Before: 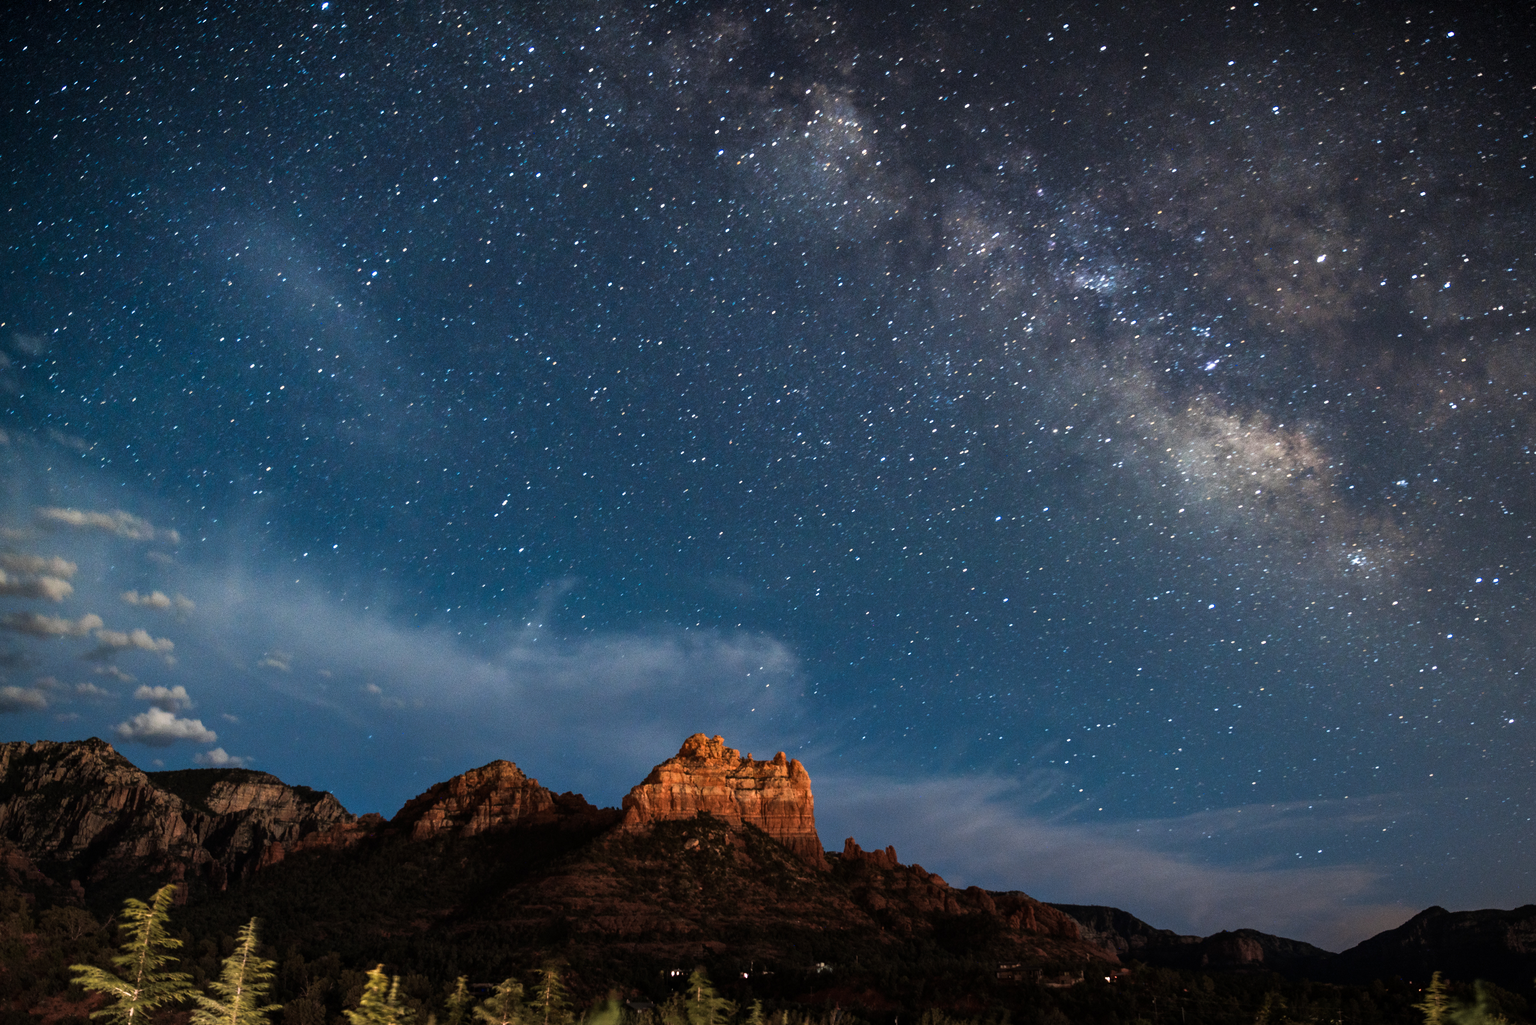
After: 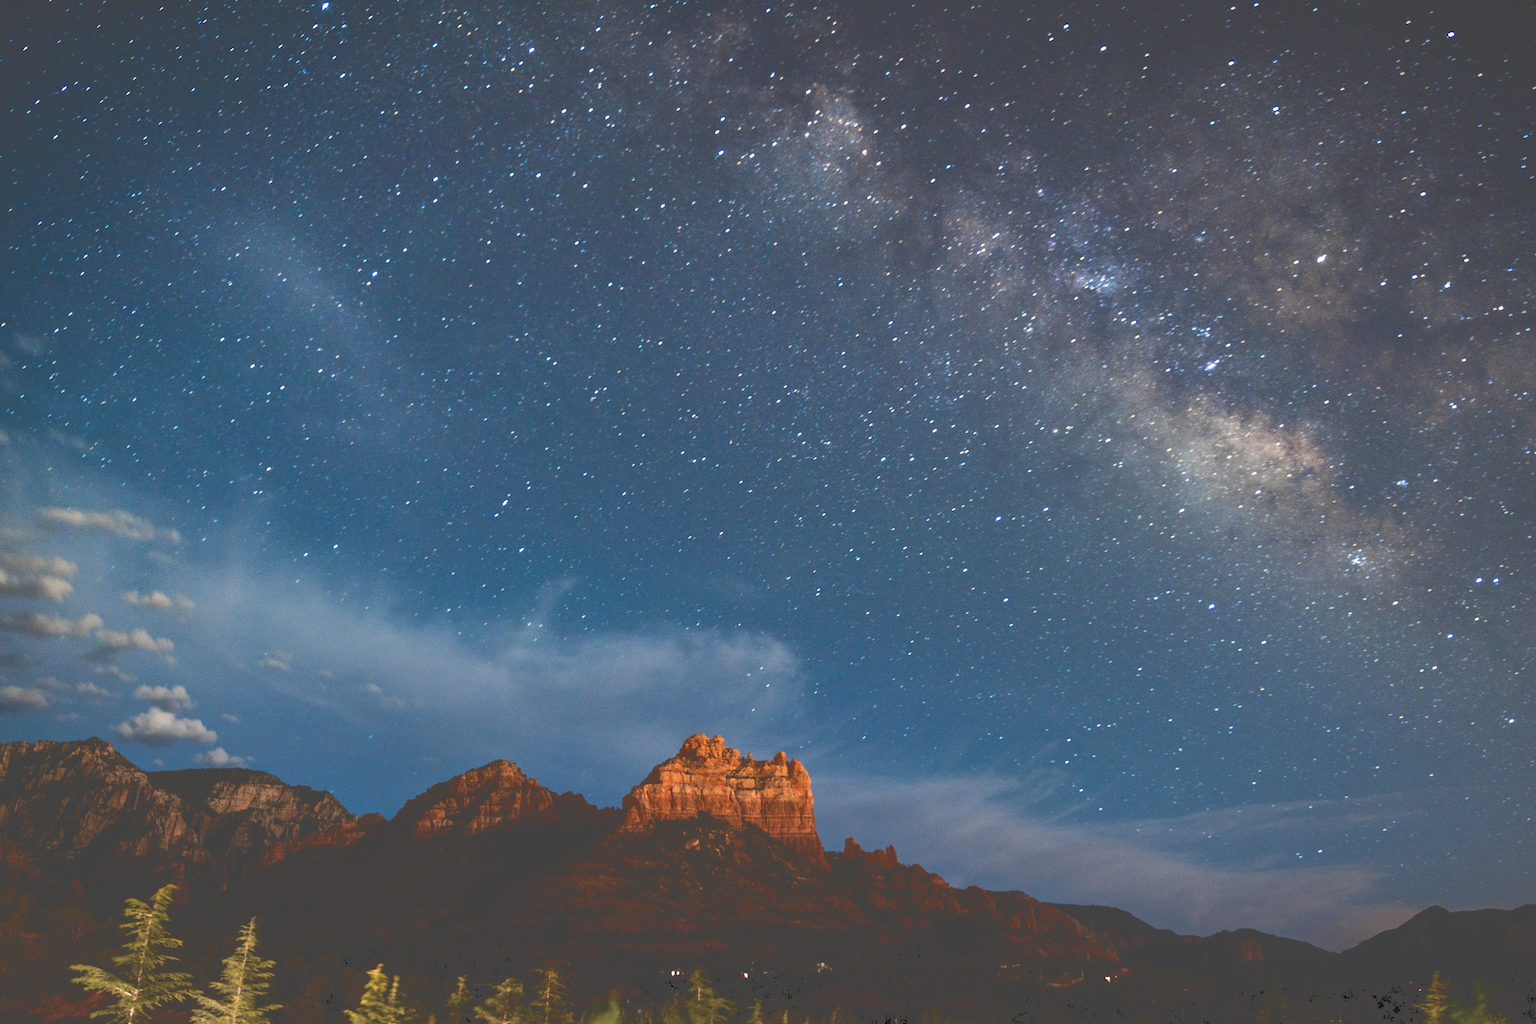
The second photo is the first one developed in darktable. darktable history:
tone curve: curves: ch0 [(0, 0) (0.003, 0.277) (0.011, 0.277) (0.025, 0.279) (0.044, 0.282) (0.069, 0.286) (0.1, 0.289) (0.136, 0.294) (0.177, 0.318) (0.224, 0.345) (0.277, 0.379) (0.335, 0.425) (0.399, 0.481) (0.468, 0.542) (0.543, 0.594) (0.623, 0.662) (0.709, 0.731) (0.801, 0.792) (0.898, 0.851) (1, 1)], color space Lab, independent channels, preserve colors none
